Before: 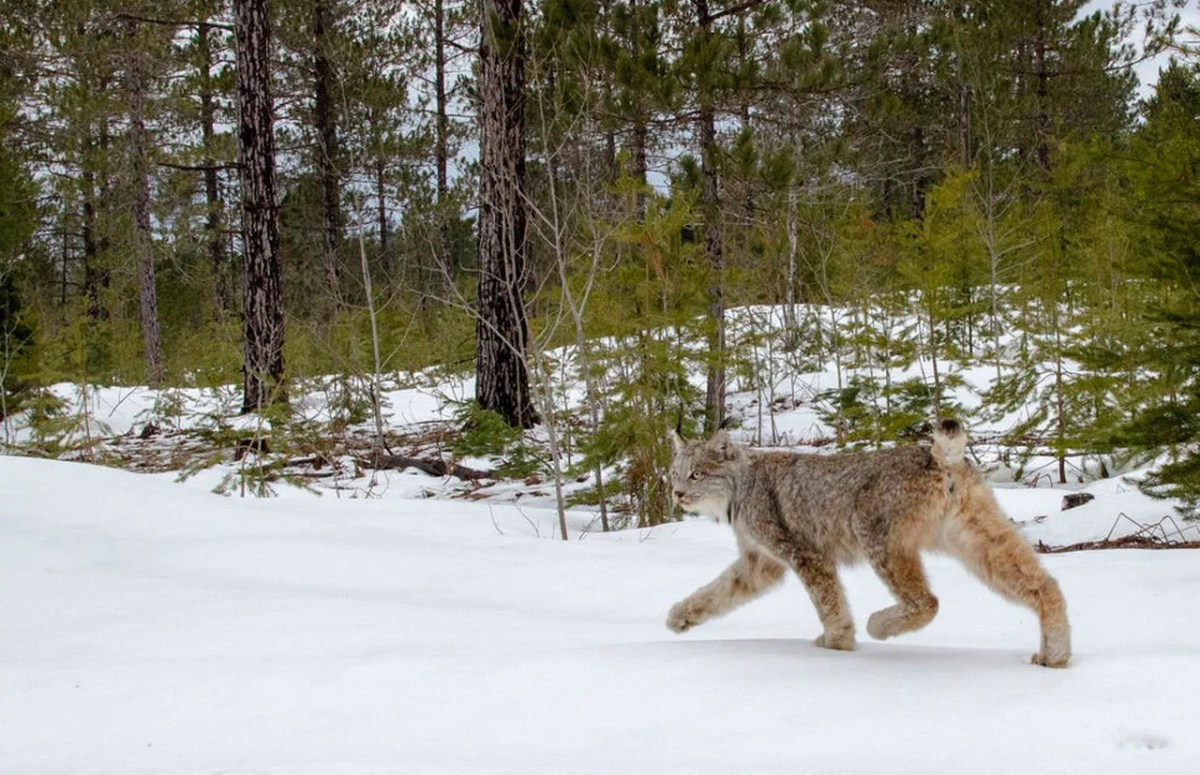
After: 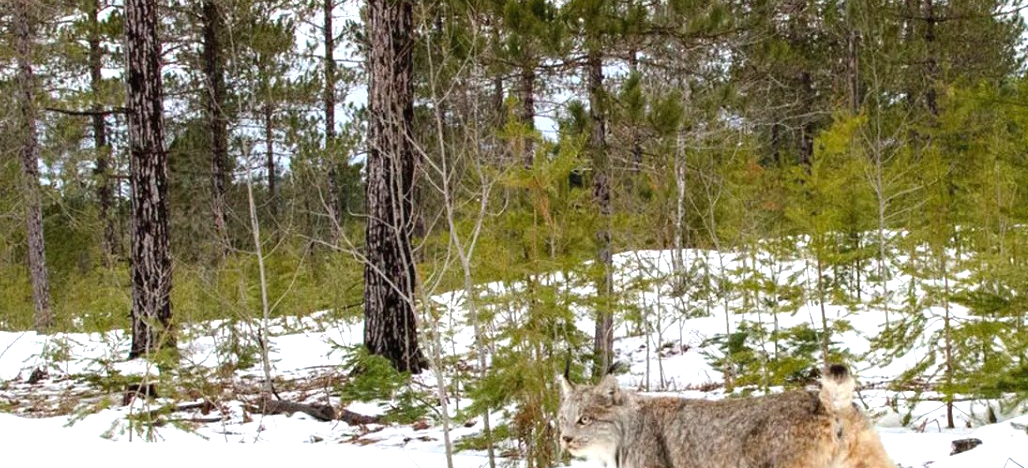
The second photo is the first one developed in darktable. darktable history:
exposure: black level correction 0, exposure 0.9 EV, compensate highlight preservation false
crop and rotate: left 9.345%, top 7.22%, right 4.982%, bottom 32.331%
